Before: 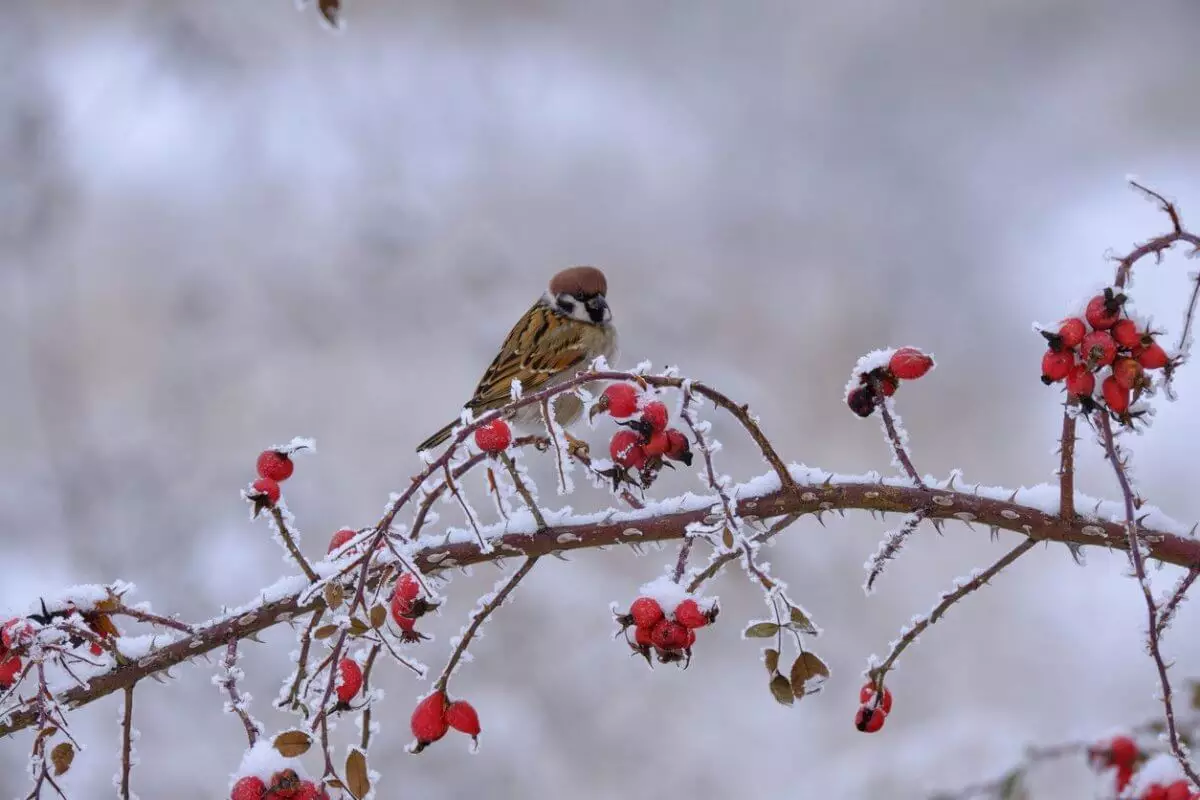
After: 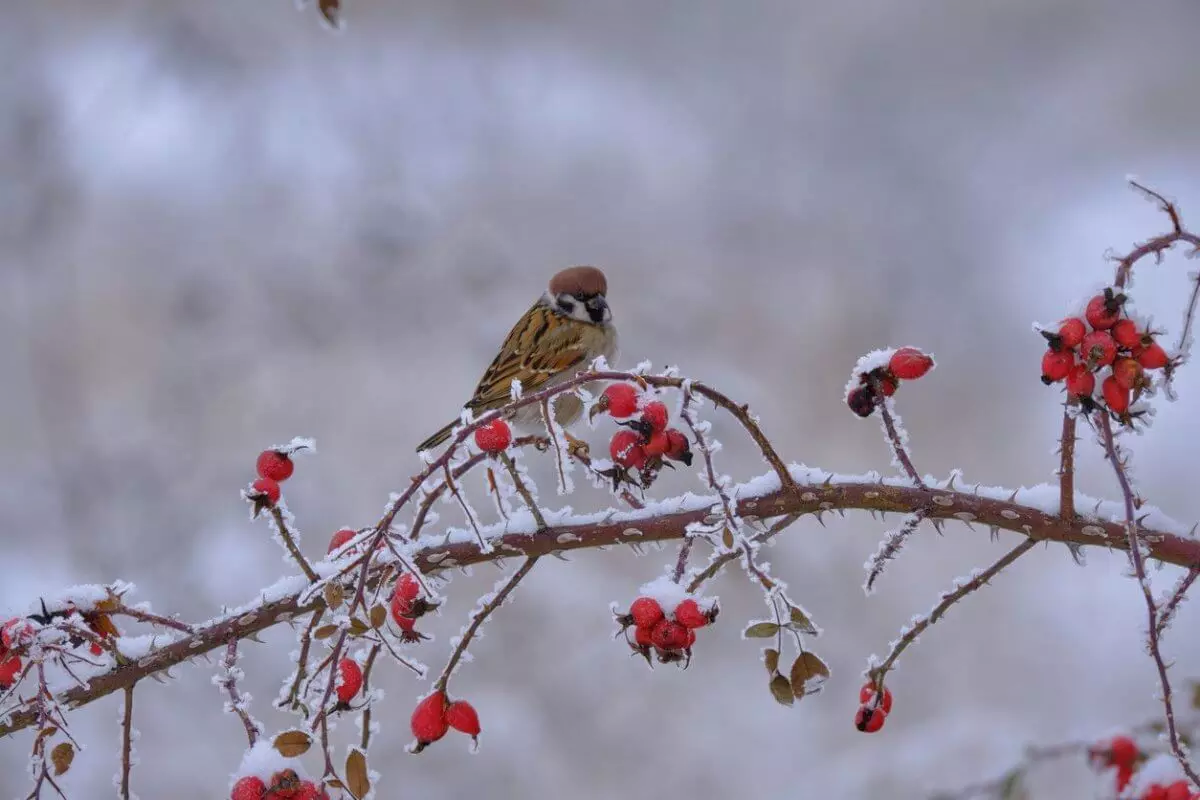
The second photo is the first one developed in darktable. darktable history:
shadows and highlights: shadows 39.41, highlights -59.7
